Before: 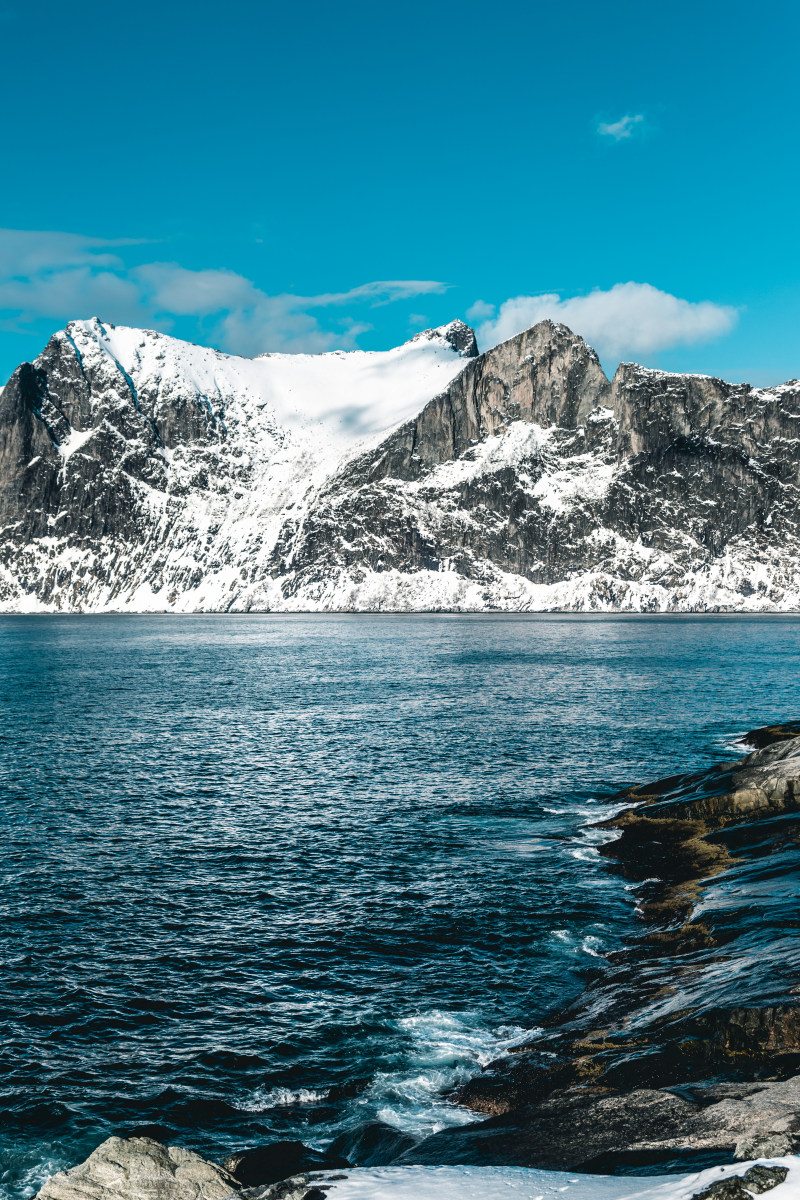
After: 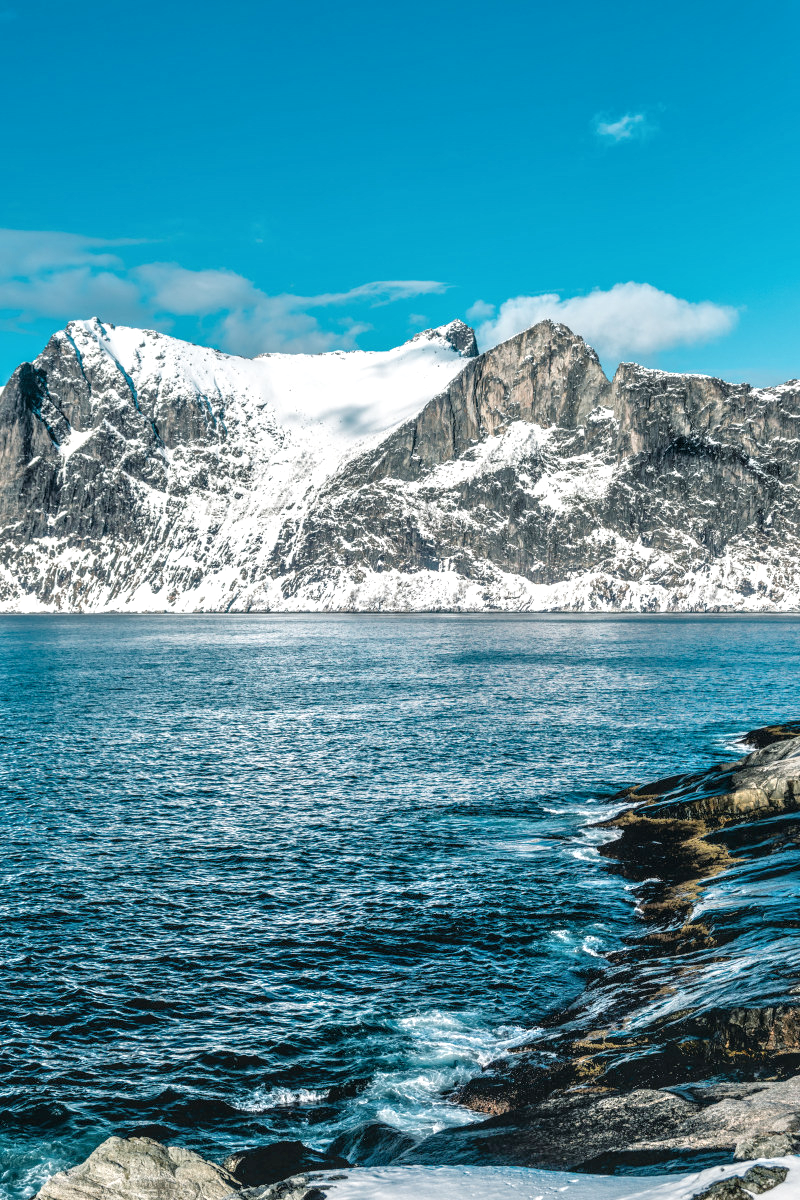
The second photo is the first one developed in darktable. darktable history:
local contrast: on, module defaults
tone equalizer: -7 EV 0.15 EV, -6 EV 0.6 EV, -5 EV 1.15 EV, -4 EV 1.33 EV, -3 EV 1.15 EV, -2 EV 0.6 EV, -1 EV 0.15 EV, mask exposure compensation -0.5 EV
